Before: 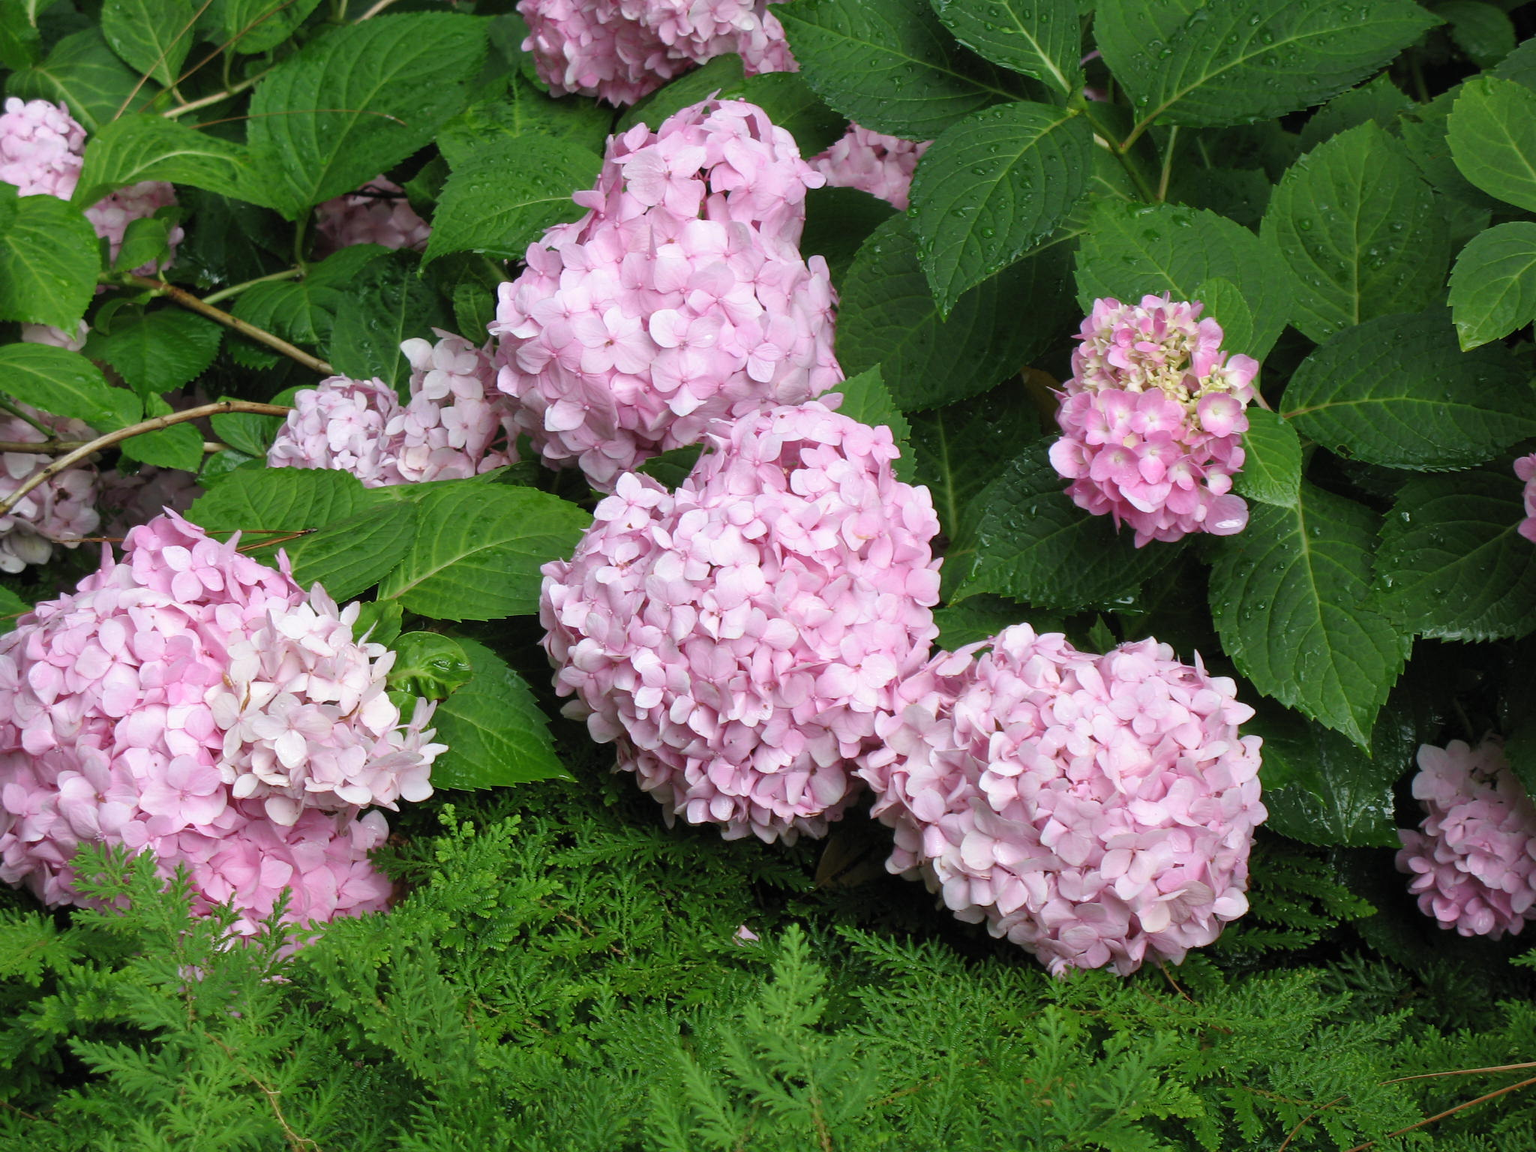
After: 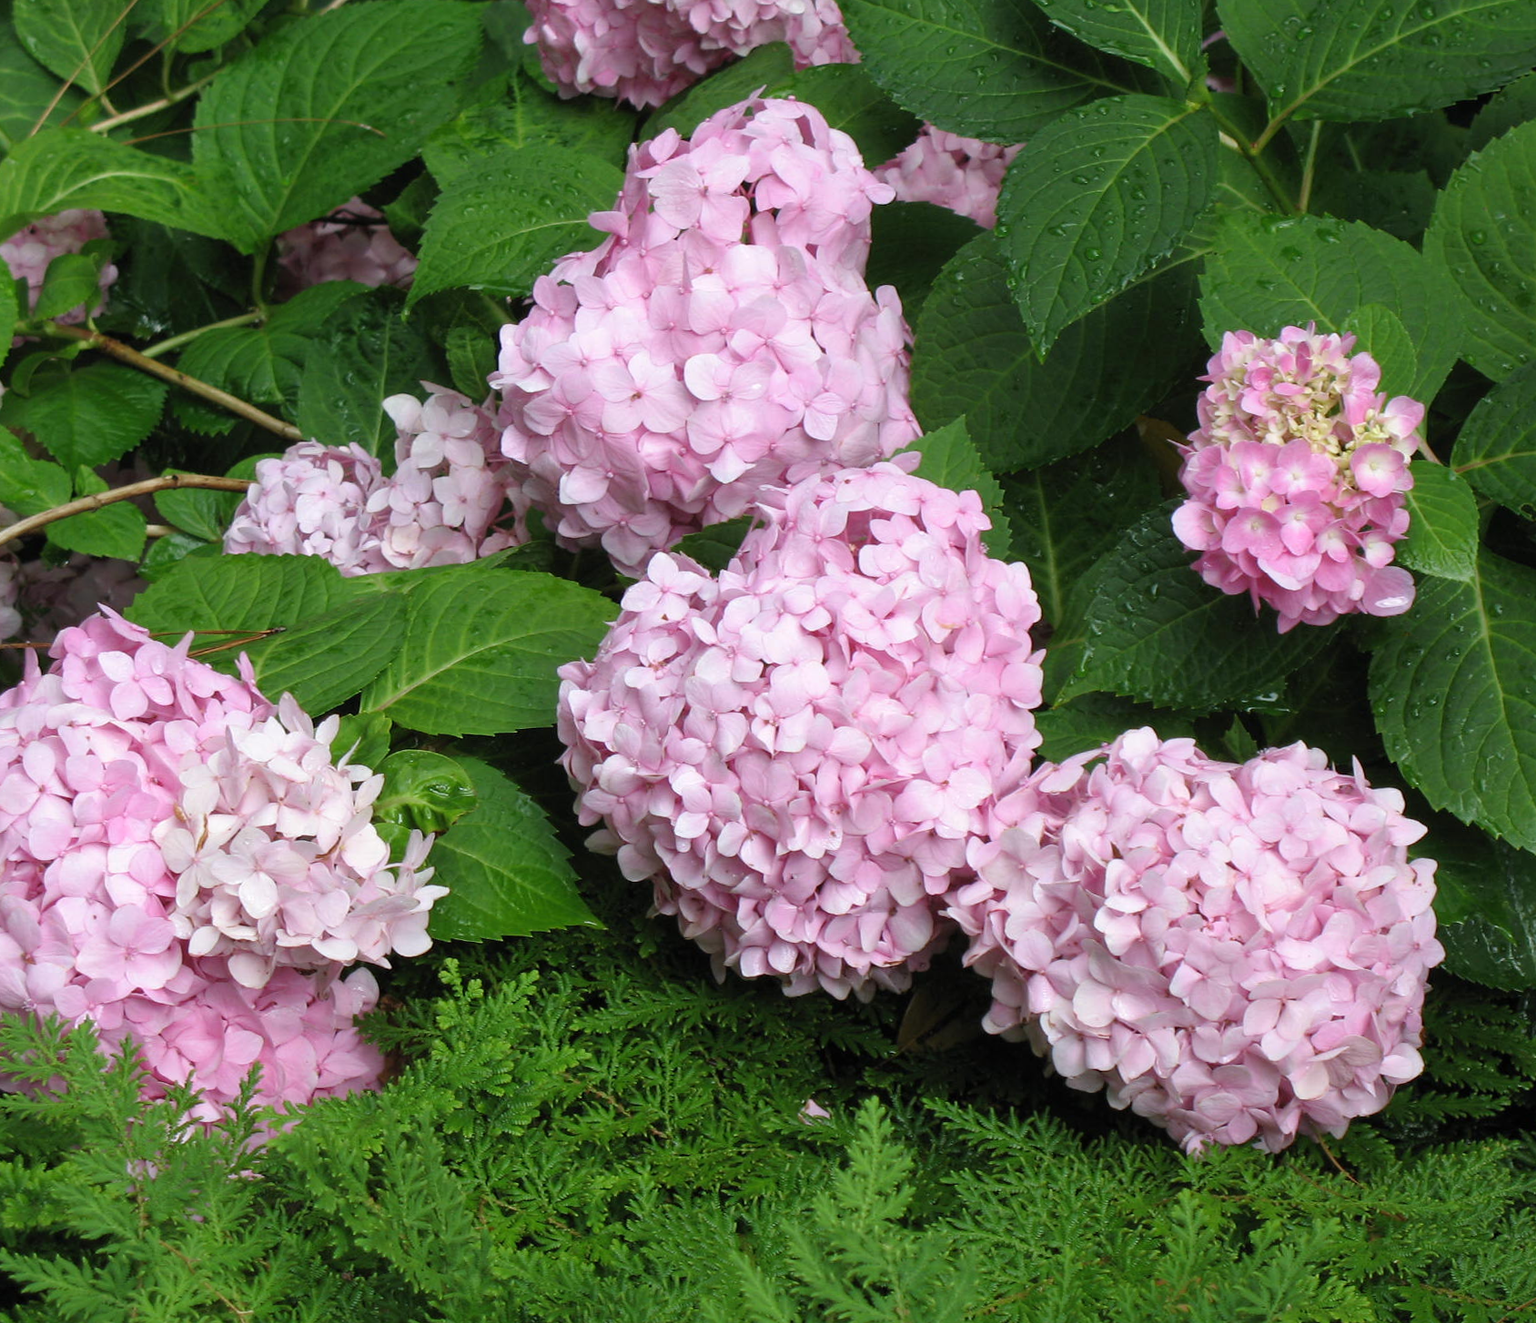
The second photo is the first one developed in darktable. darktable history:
crop and rotate: angle 1°, left 4.281%, top 0.642%, right 11.383%, bottom 2.486%
